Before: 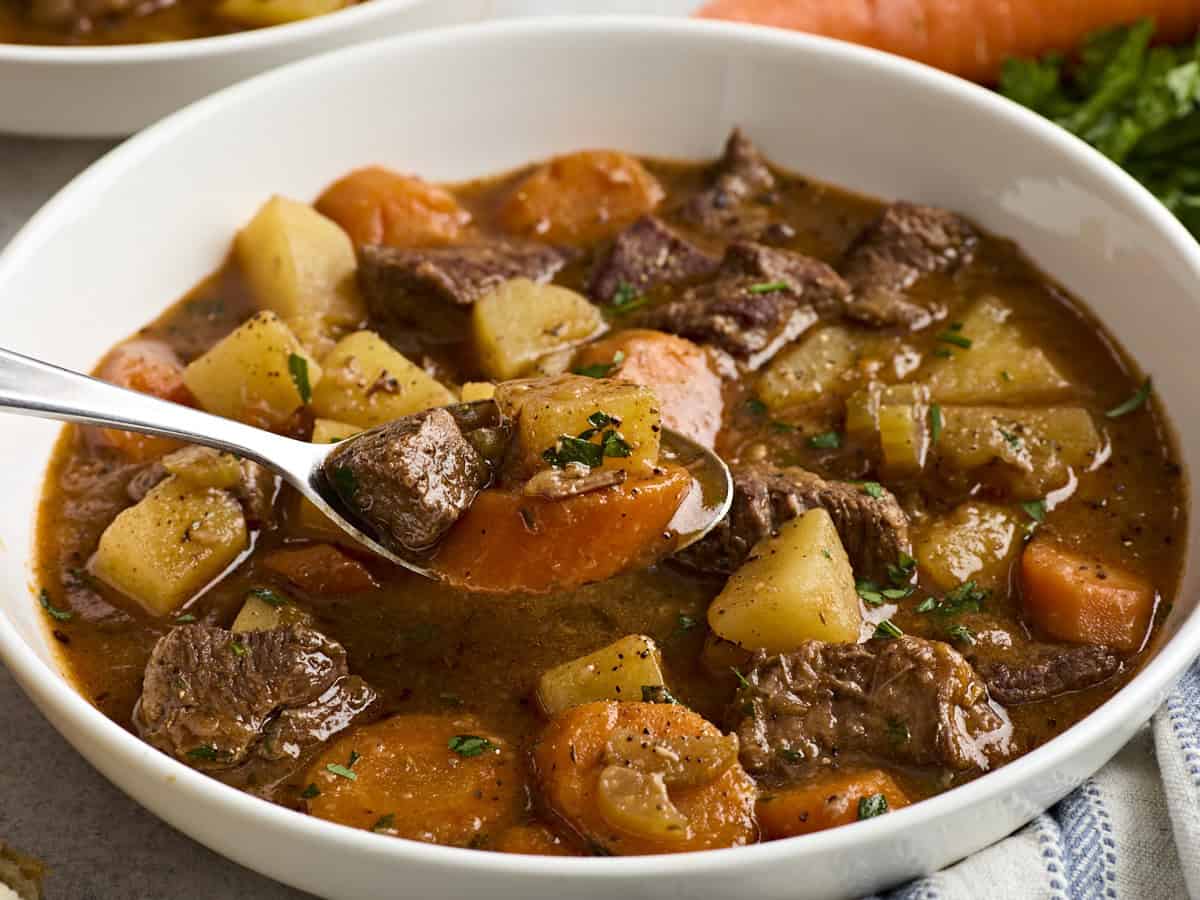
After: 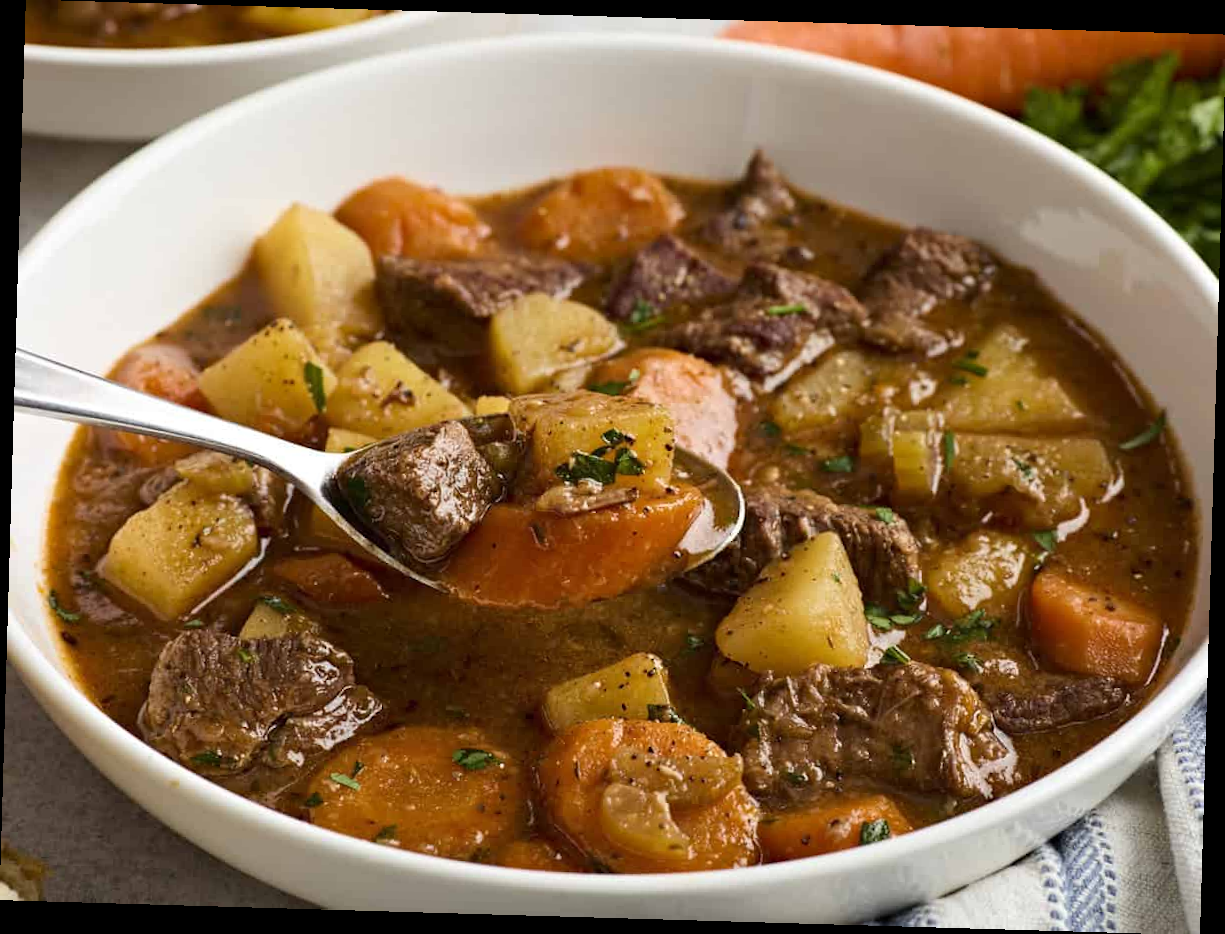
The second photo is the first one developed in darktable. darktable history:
crop and rotate: angle -1.68°
